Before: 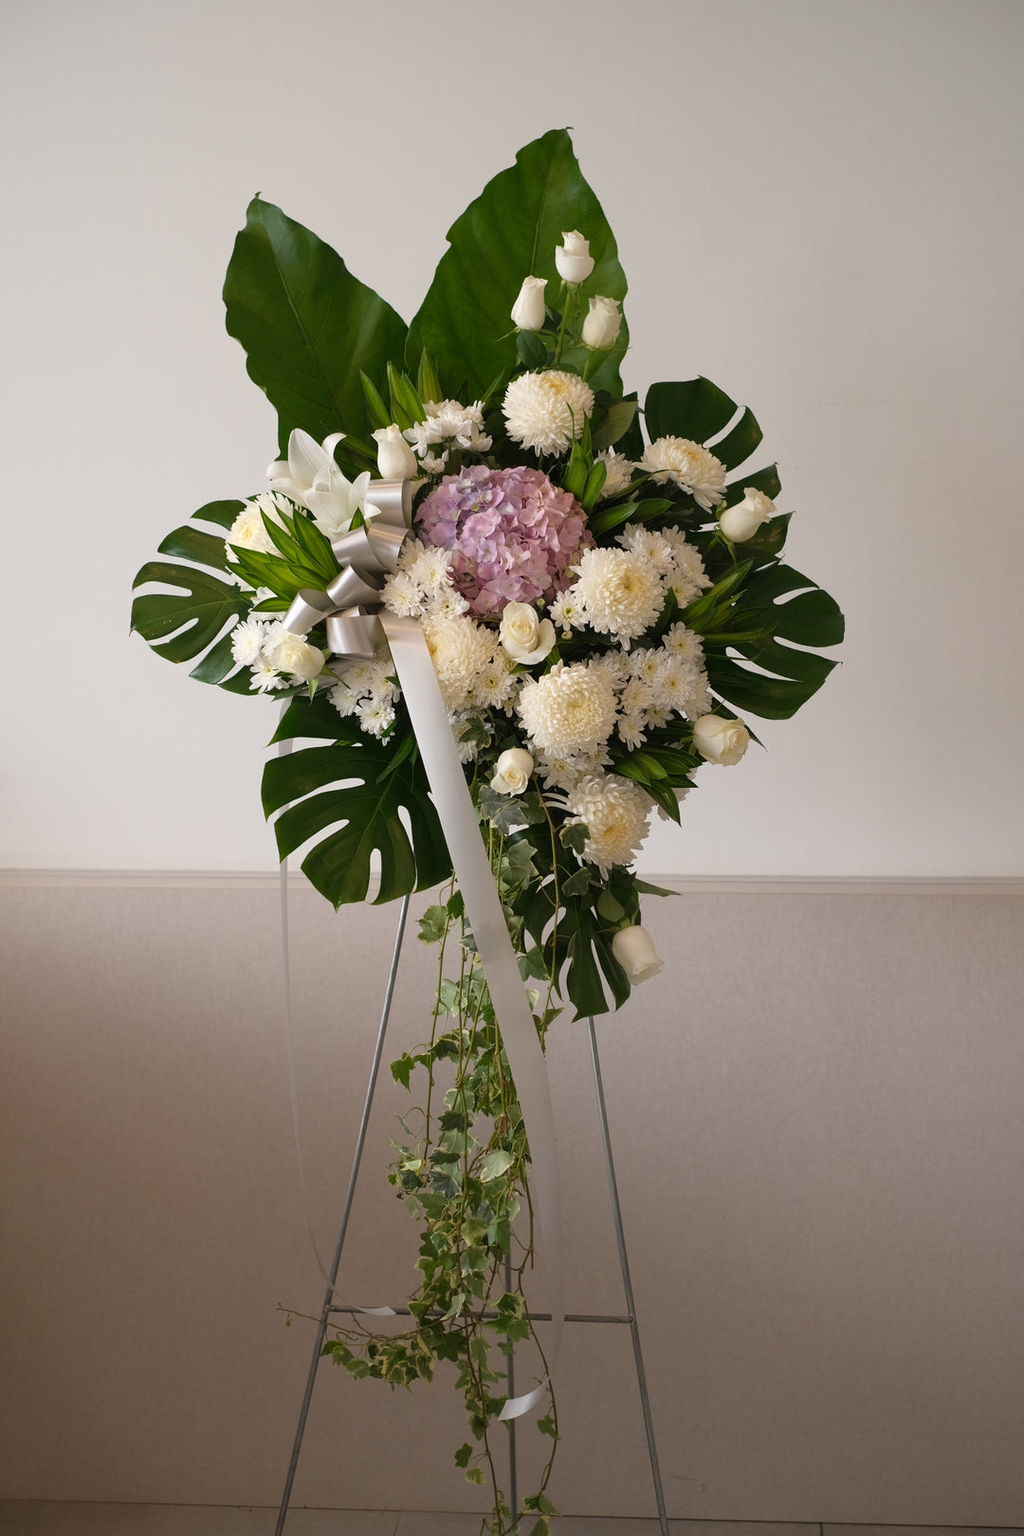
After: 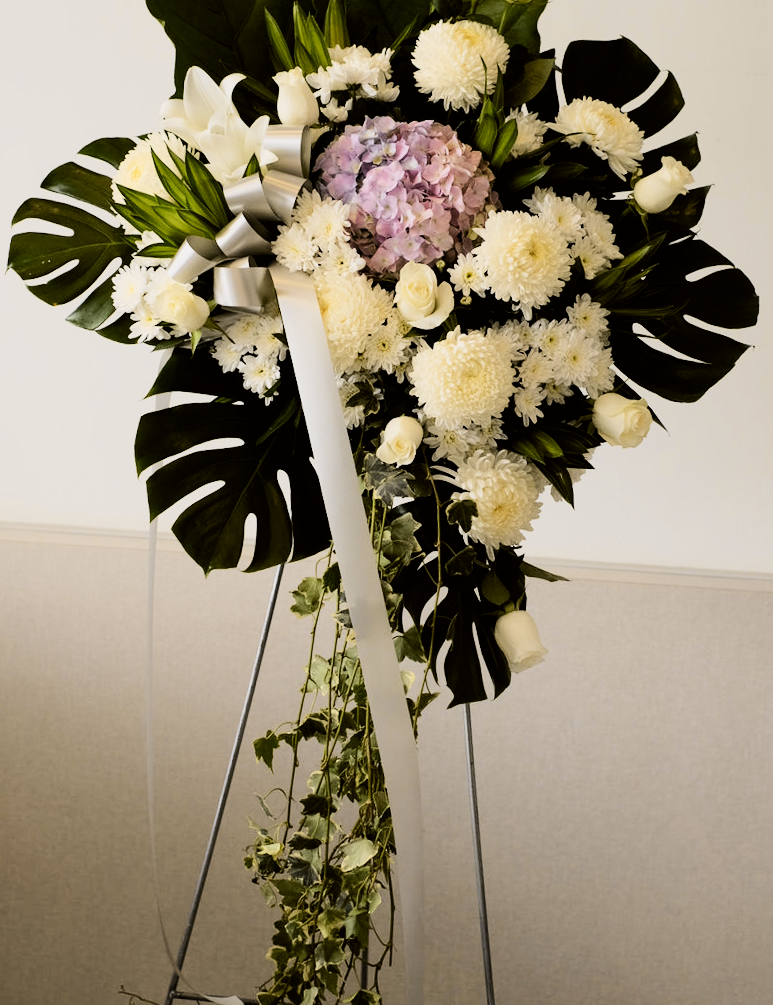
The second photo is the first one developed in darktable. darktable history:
filmic rgb: black relative exposure -5 EV, hardness 2.88, contrast 1.5
tone curve: curves: ch0 [(0, 0) (0.239, 0.248) (0.508, 0.606) (0.828, 0.878) (1, 1)]; ch1 [(0, 0) (0.401, 0.42) (0.45, 0.464) (0.492, 0.498) (0.511, 0.507) (0.561, 0.549) (0.688, 0.726) (1, 1)]; ch2 [(0, 0) (0.411, 0.433) (0.5, 0.504) (0.545, 0.574) (1, 1)], color space Lab, independent channels, preserve colors none
crop and rotate: angle -3.37°, left 9.79%, top 20.73%, right 12.42%, bottom 11.82%
